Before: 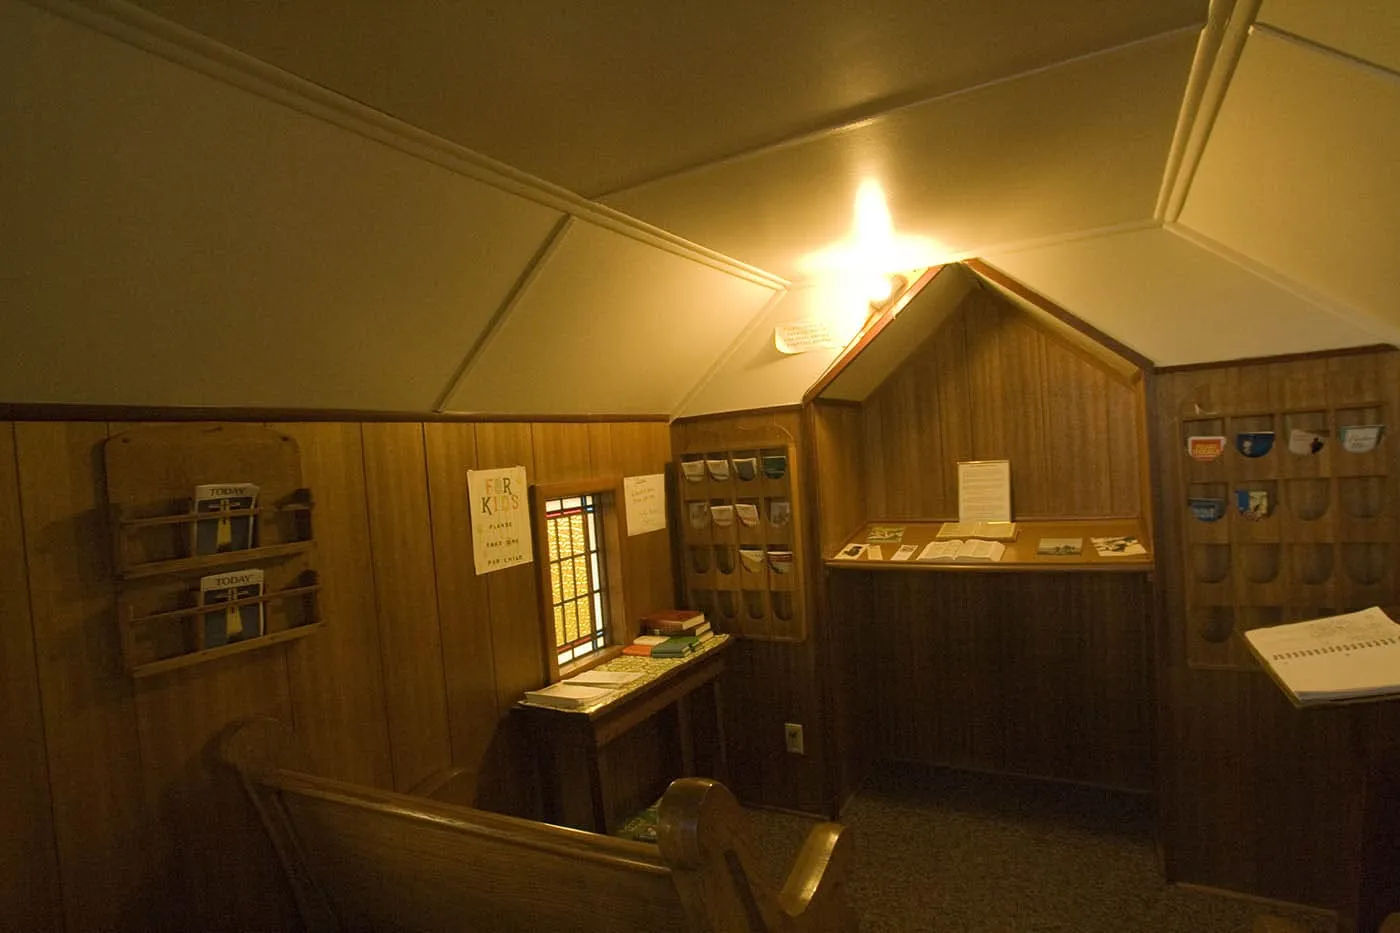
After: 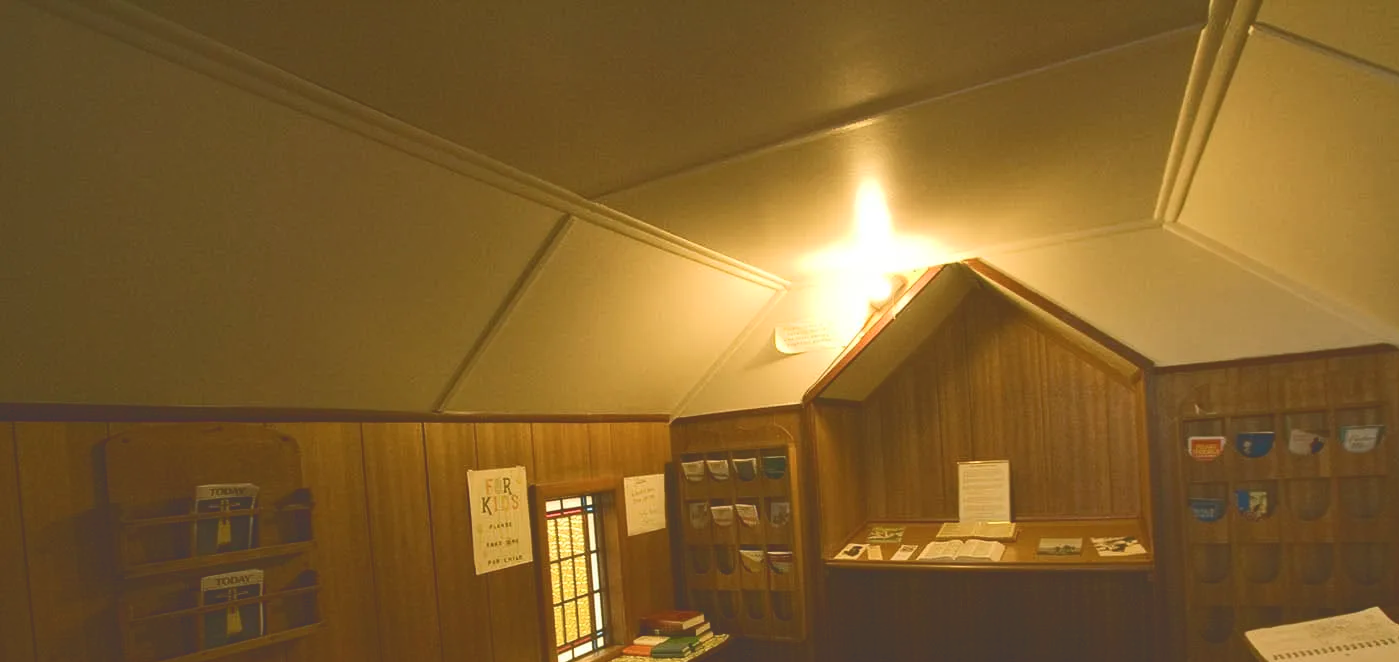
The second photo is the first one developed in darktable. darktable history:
tone curve: curves: ch0 [(0, 0) (0.003, 0.224) (0.011, 0.229) (0.025, 0.234) (0.044, 0.242) (0.069, 0.249) (0.1, 0.256) (0.136, 0.265) (0.177, 0.285) (0.224, 0.304) (0.277, 0.337) (0.335, 0.385) (0.399, 0.435) (0.468, 0.507) (0.543, 0.59) (0.623, 0.674) (0.709, 0.763) (0.801, 0.852) (0.898, 0.931) (1, 1)], color space Lab, independent channels, preserve colors none
crop: right 0.001%, bottom 28.962%
